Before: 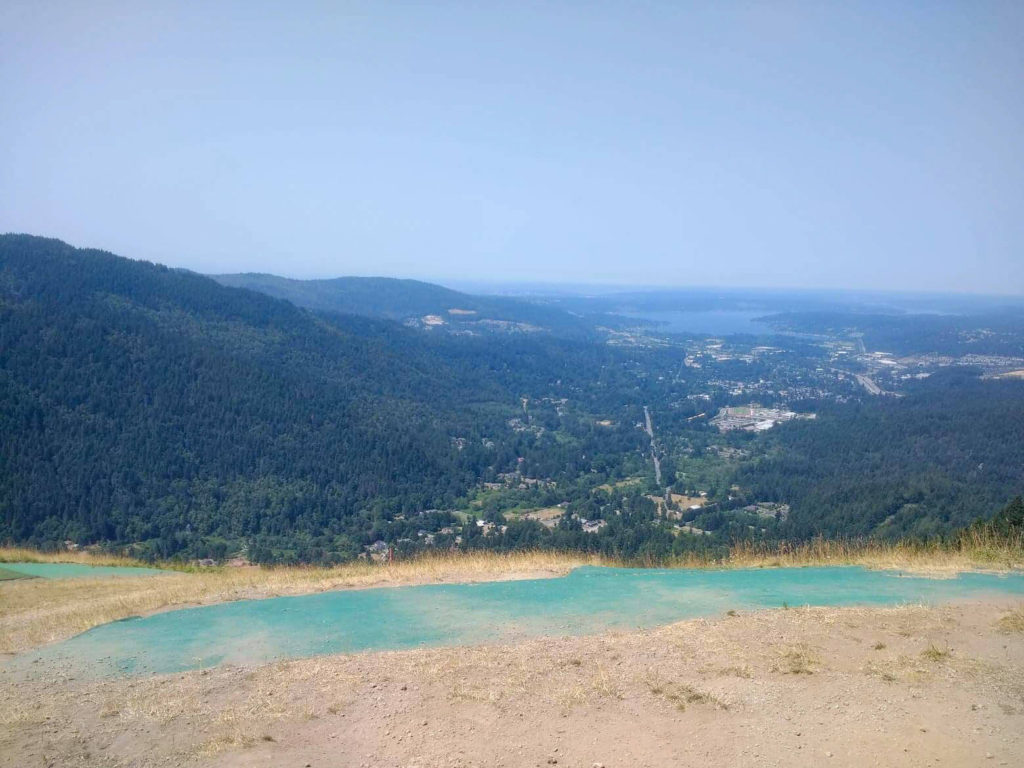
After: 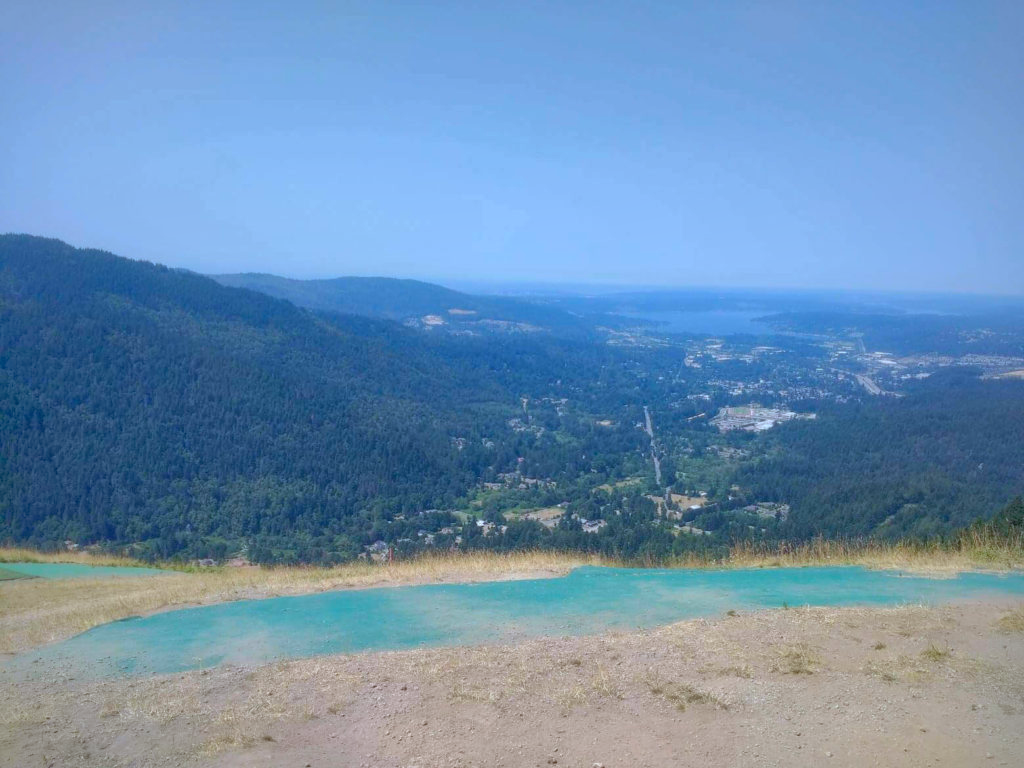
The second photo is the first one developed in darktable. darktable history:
color calibration: illuminant custom, x 0.368, y 0.373, temperature 4341.82 K
shadows and highlights: shadows 60.01, highlights -60.01
